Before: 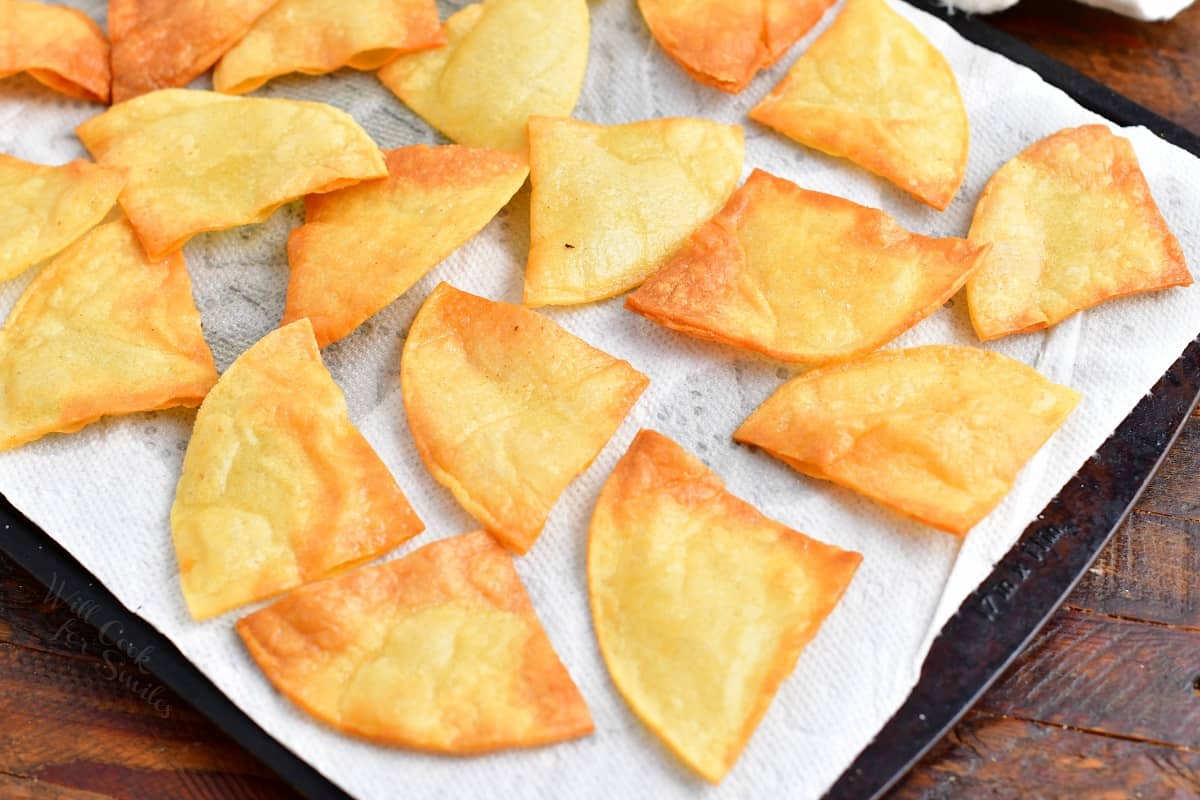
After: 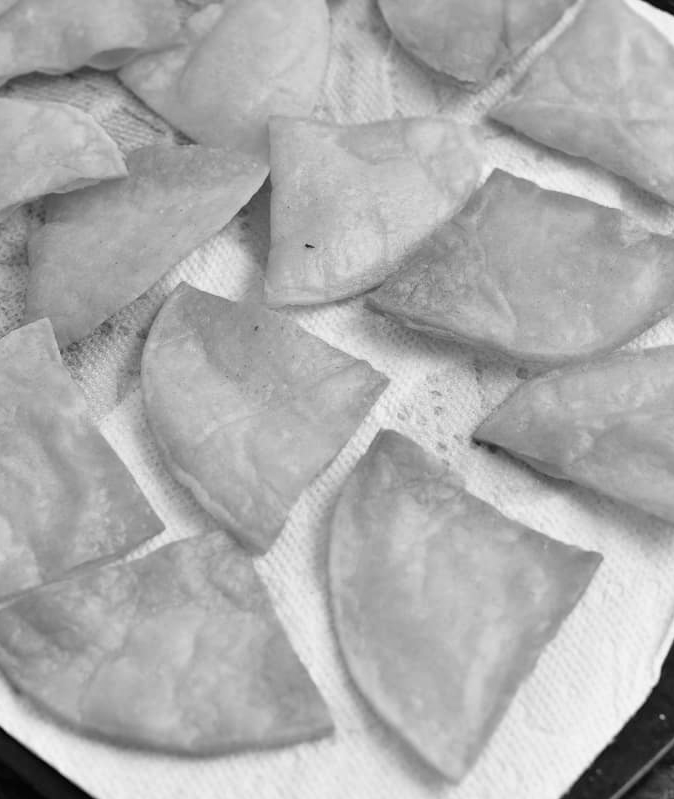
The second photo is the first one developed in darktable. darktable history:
color calibration: output gray [0.253, 0.26, 0.487, 0], illuminant same as pipeline (D50), adaptation XYZ, x 0.345, y 0.357, temperature 5021.27 K
crop: left 21.679%, right 22.102%, bottom 0.008%
